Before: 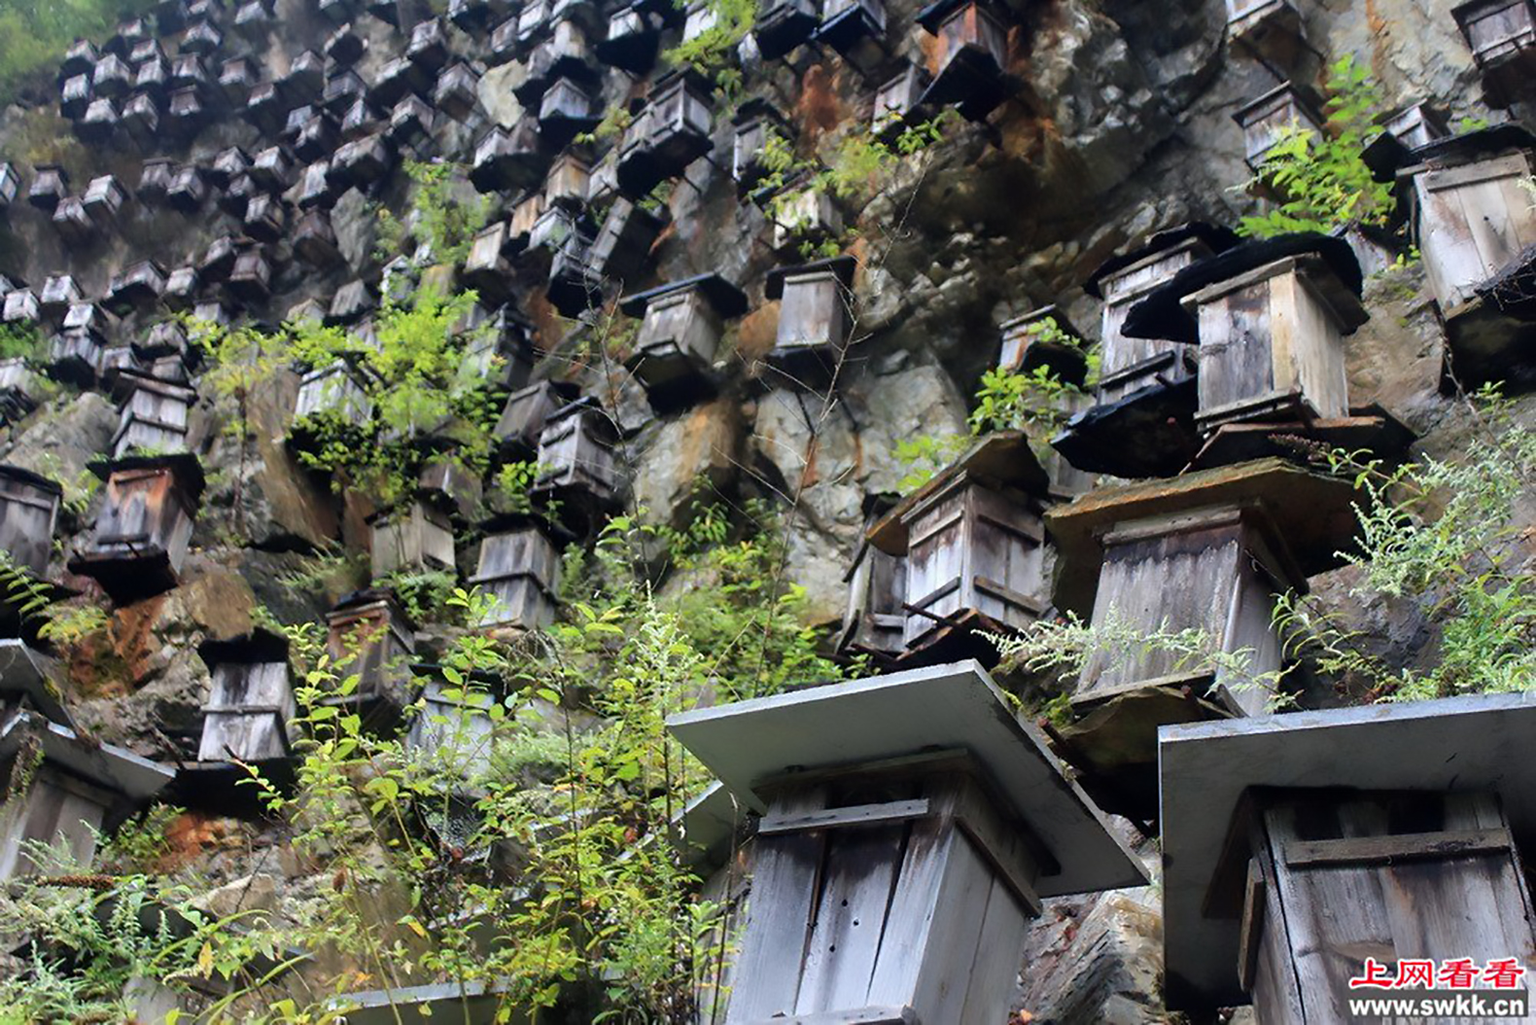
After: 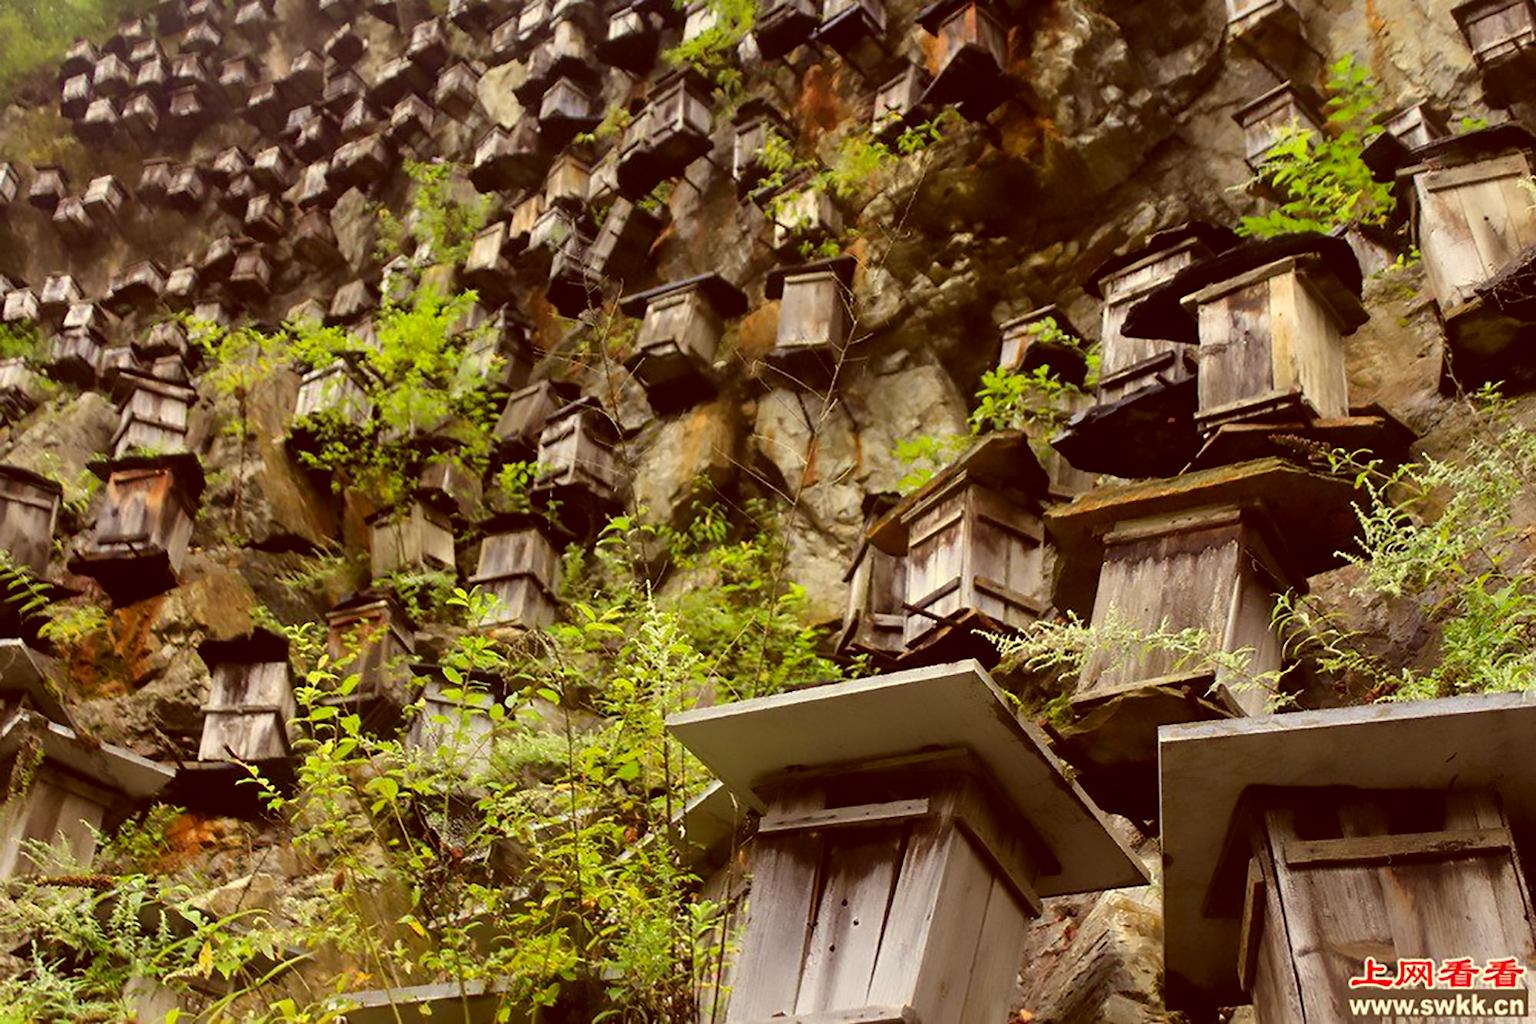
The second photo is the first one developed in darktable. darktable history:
color correction: highlights a* 1.22, highlights b* 23.76, shadows a* 16.12, shadows b* 24.36
